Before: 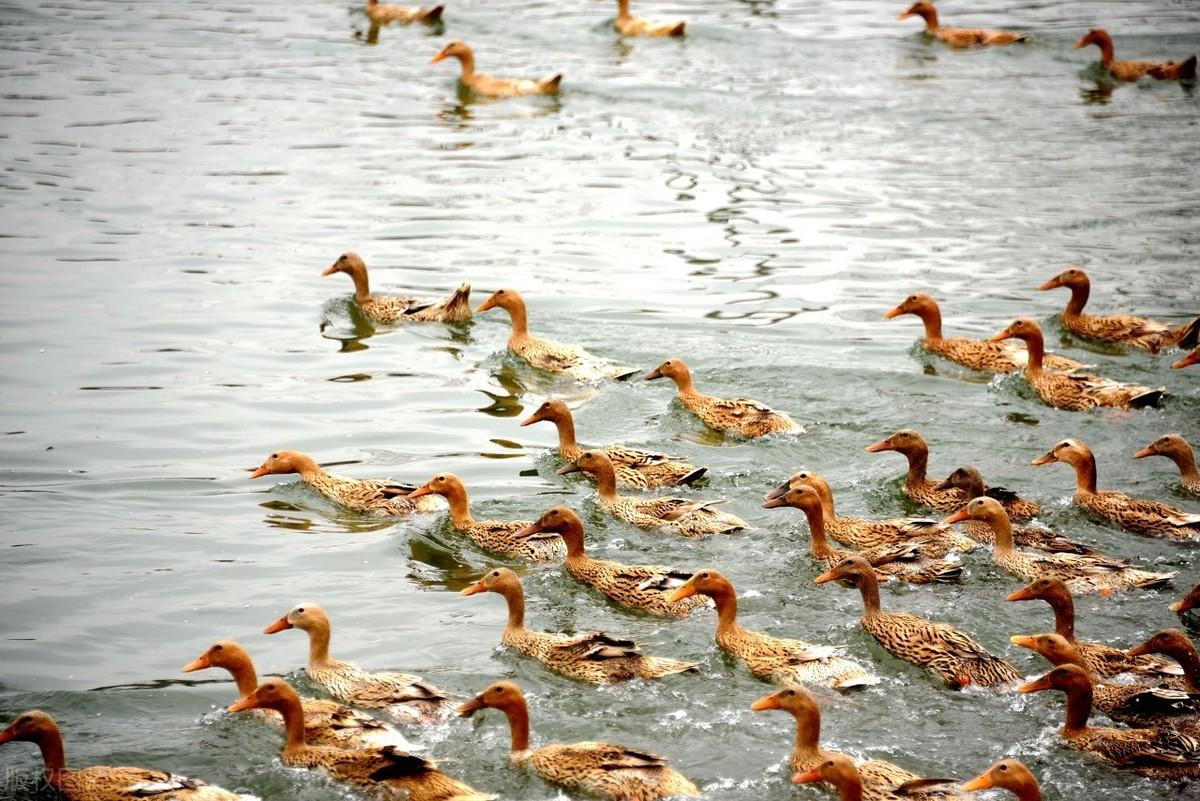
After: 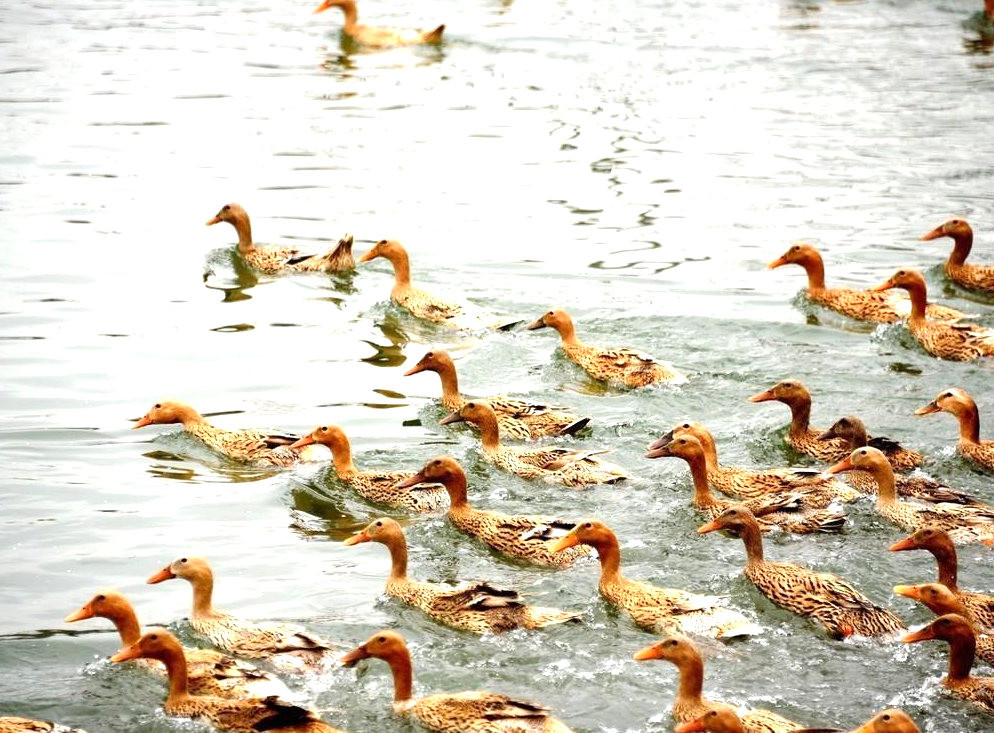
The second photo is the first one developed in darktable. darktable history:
crop: left 9.807%, top 6.259%, right 7.334%, bottom 2.177%
exposure: exposure 0.556 EV, compensate highlight preservation false
